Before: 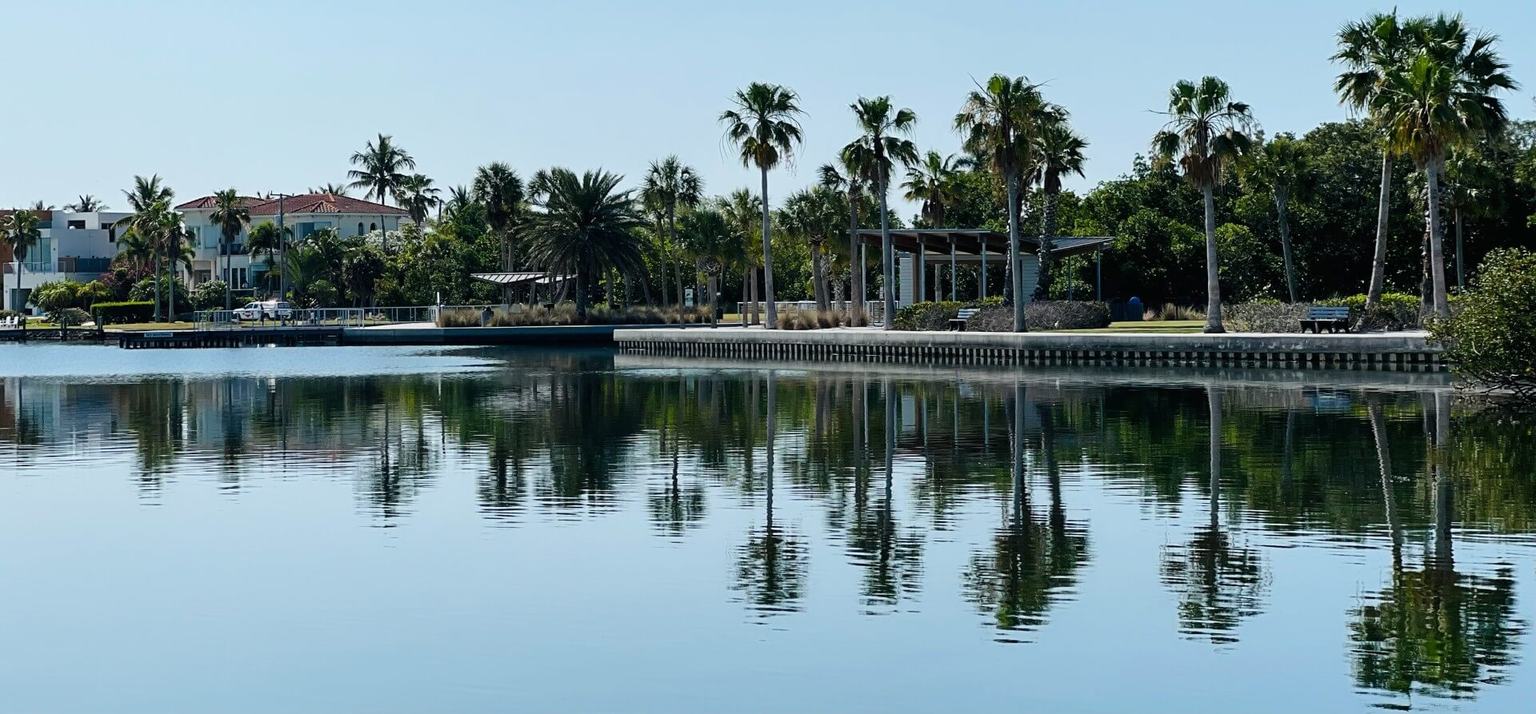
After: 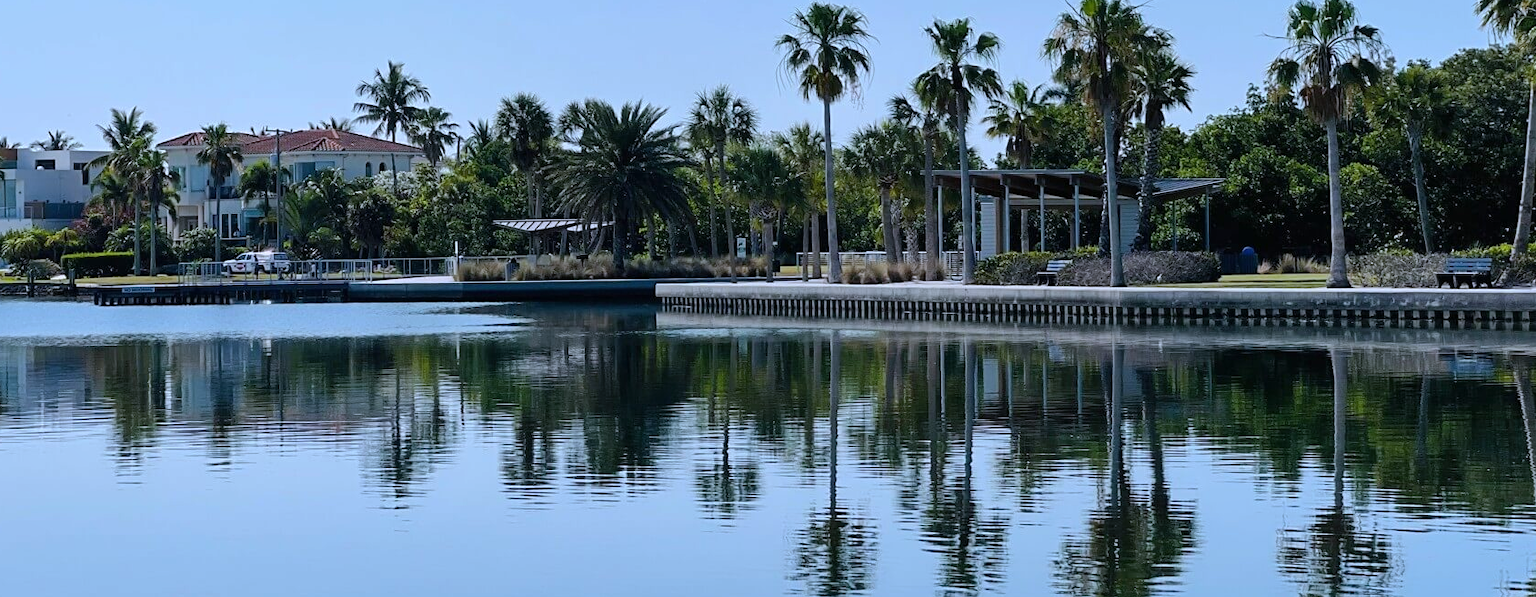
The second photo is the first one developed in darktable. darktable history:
crop and rotate: left 2.425%, top 11.305%, right 9.6%, bottom 15.08%
shadows and highlights: shadows 30
white balance: red 0.967, blue 1.119, emerald 0.756
